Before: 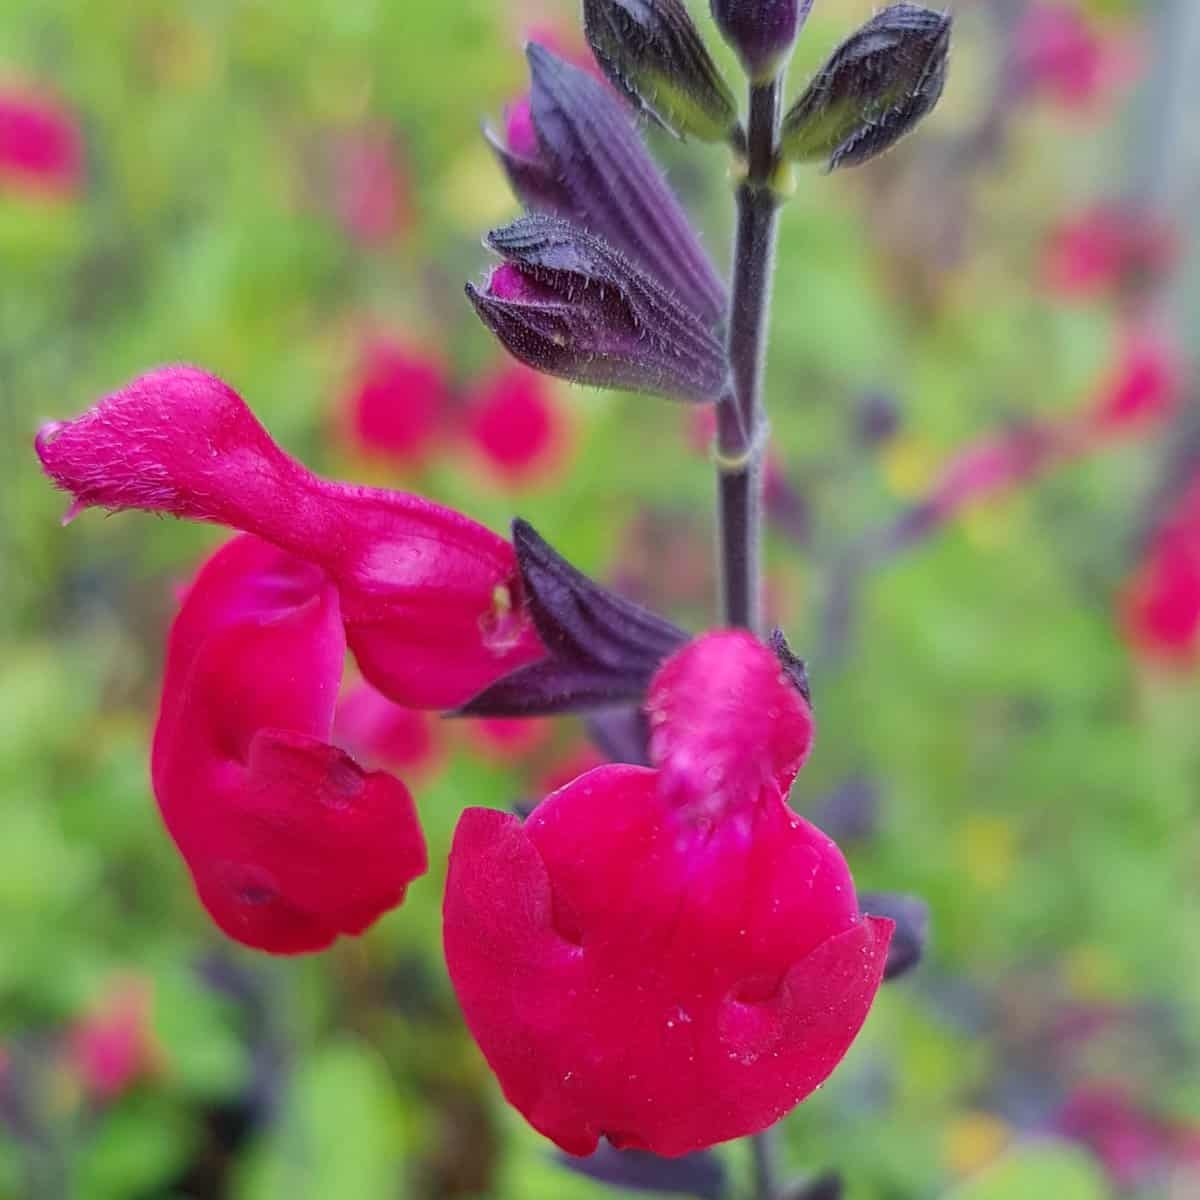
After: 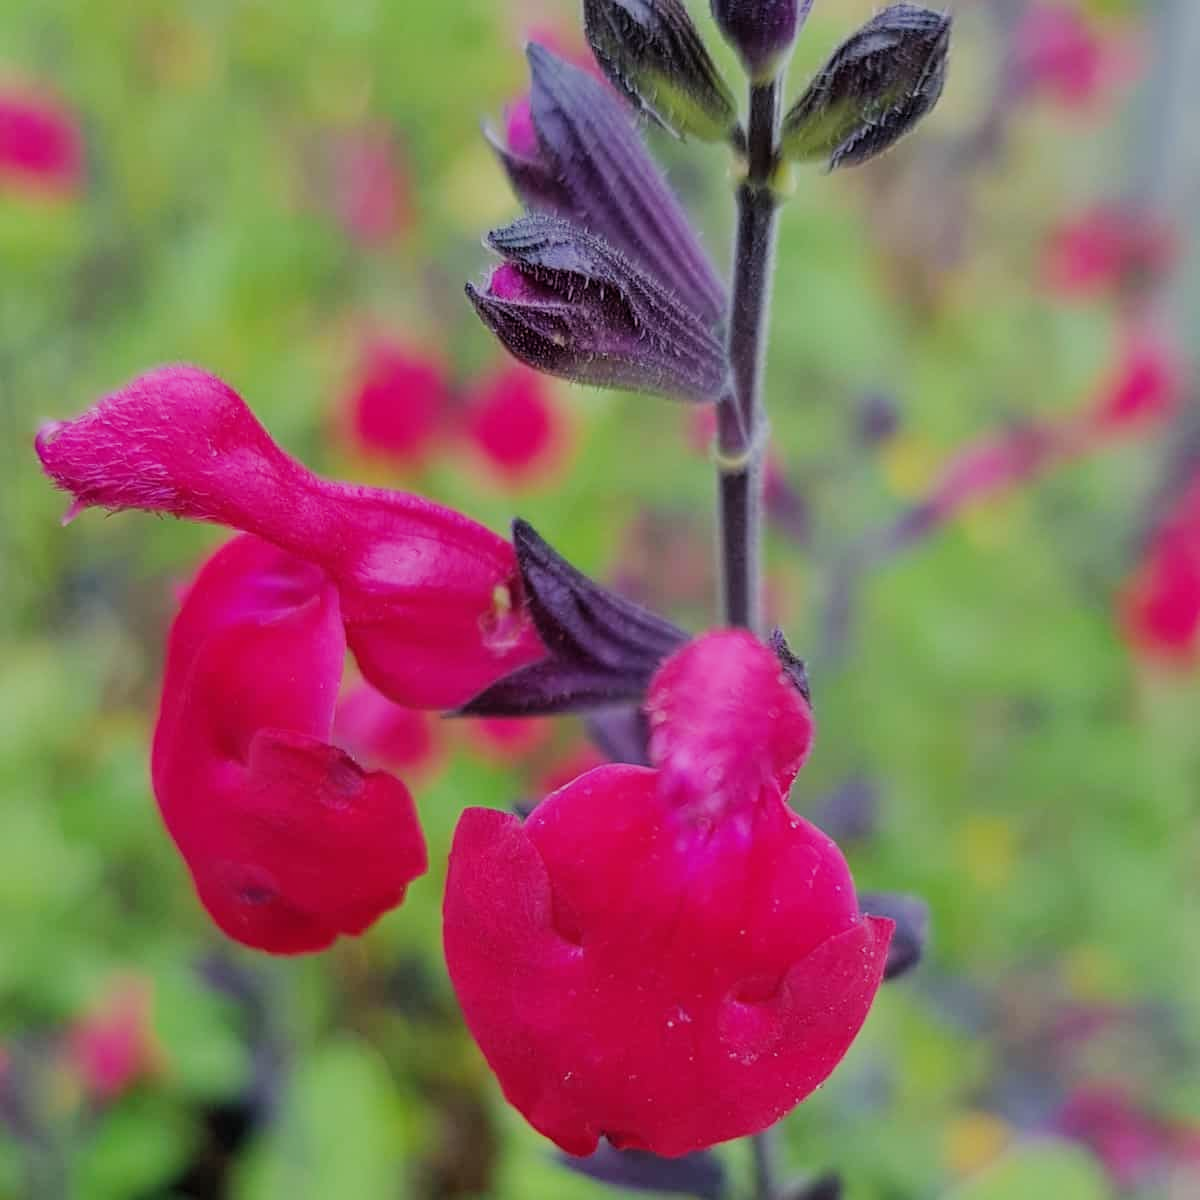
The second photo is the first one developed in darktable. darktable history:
filmic rgb: black relative exposure -7.65 EV, white relative exposure 4.56 EV, hardness 3.61
shadows and highlights: shadows 37.27, highlights -28.18, soften with gaussian
